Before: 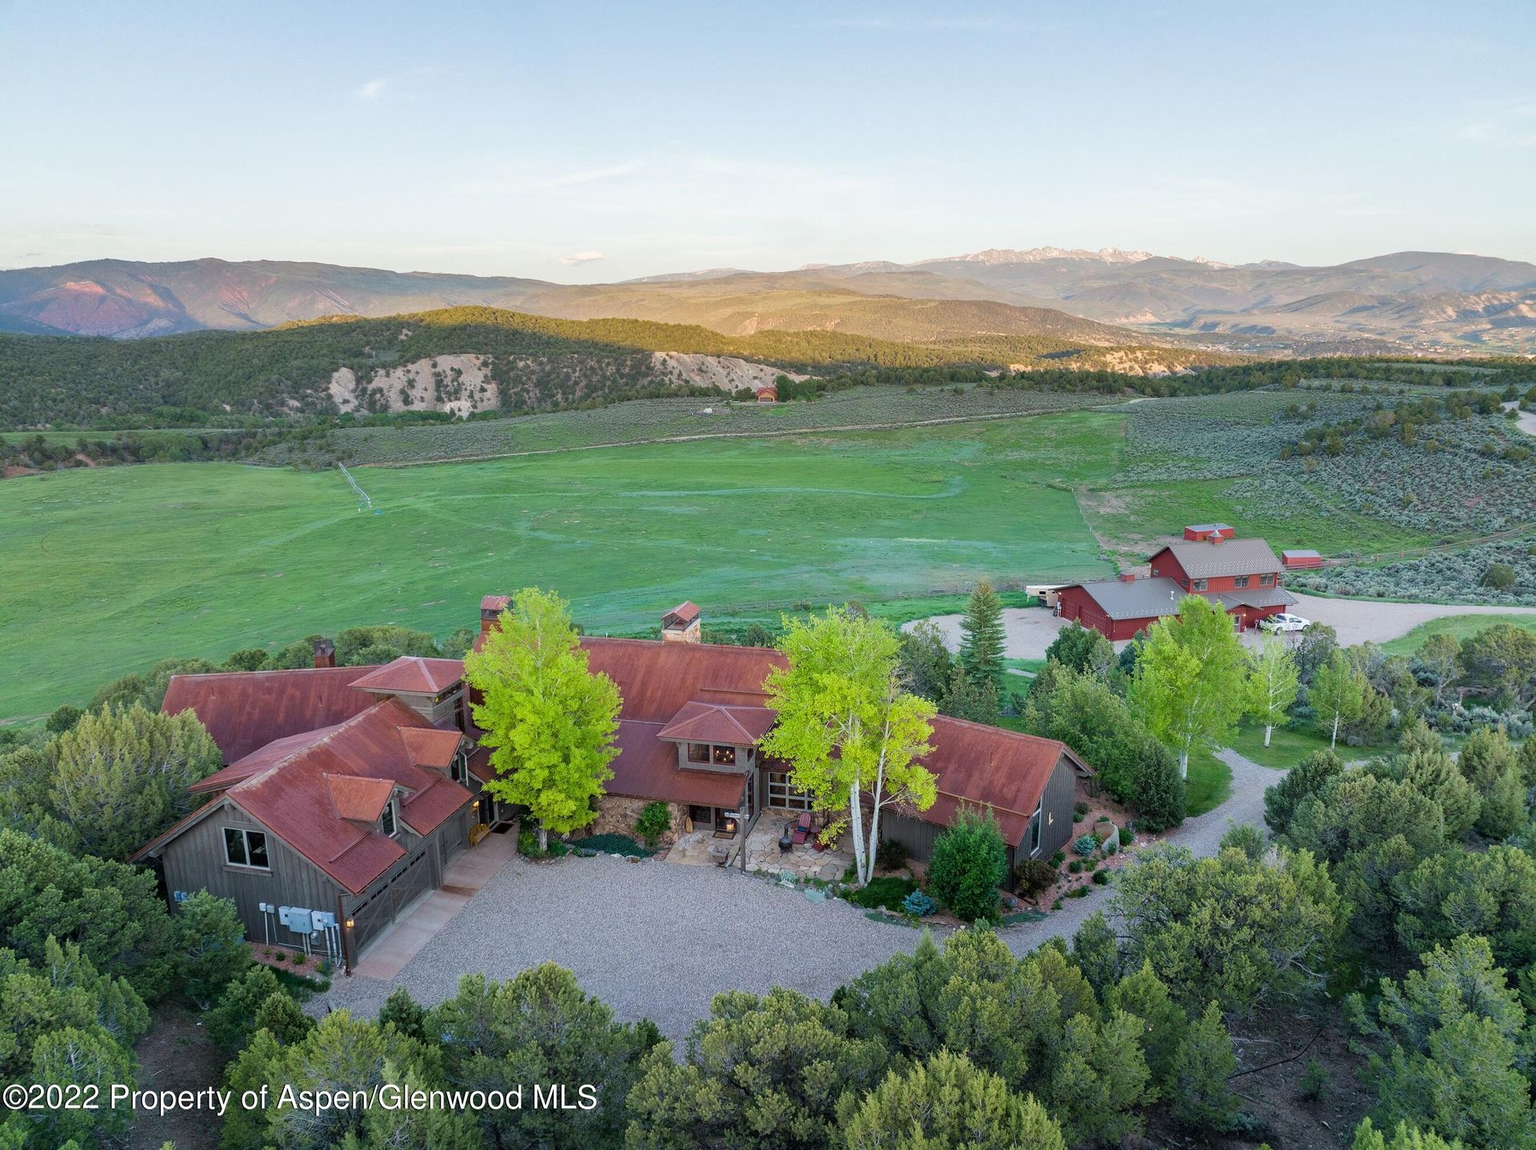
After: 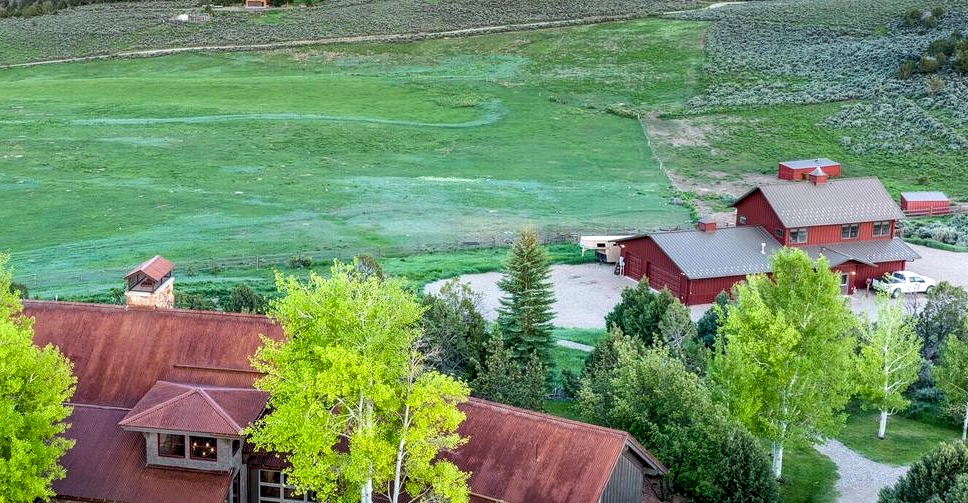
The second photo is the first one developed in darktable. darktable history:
tone equalizer: -8 EV -0.379 EV, -7 EV -0.414 EV, -6 EV -0.314 EV, -5 EV -0.204 EV, -3 EV 0.241 EV, -2 EV 0.334 EV, -1 EV 0.368 EV, +0 EV 0.446 EV, edges refinement/feathering 500, mask exposure compensation -1.57 EV, preserve details no
local contrast: detail 130%
crop: left 36.601%, top 34.537%, right 12.956%, bottom 30.452%
exposure: black level correction 0.009, exposure 0.115 EV, compensate exposure bias true, compensate highlight preservation false
